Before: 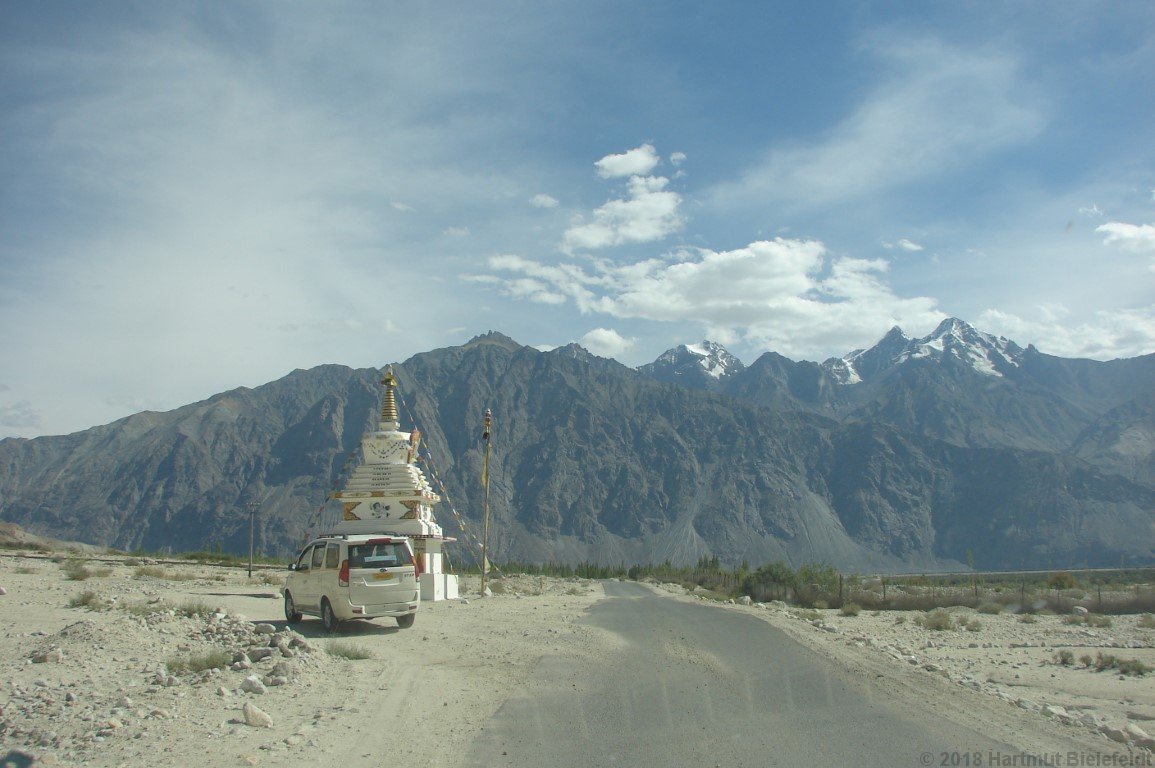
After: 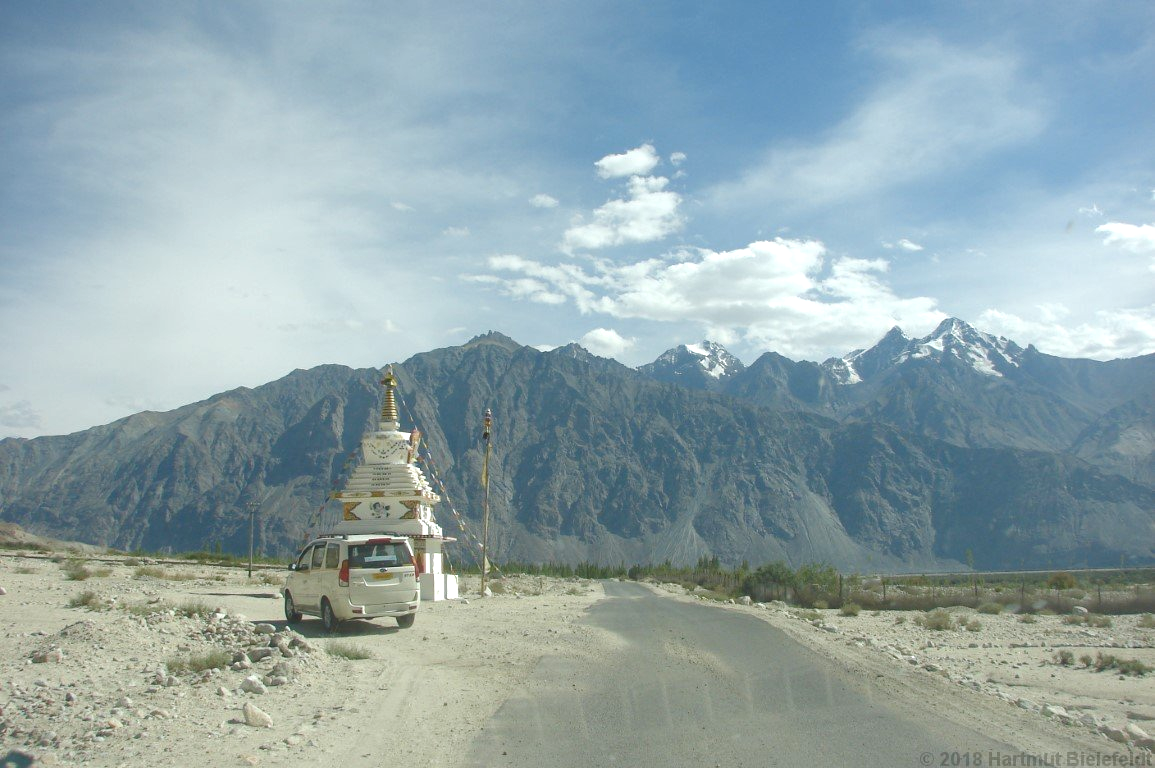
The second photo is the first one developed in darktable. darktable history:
color balance rgb: global offset › luminance 0.741%, perceptual saturation grading › global saturation 20%, perceptual saturation grading › highlights -49.302%, perceptual saturation grading › shadows 26.1%, perceptual brilliance grading › highlights 10.4%, perceptual brilliance grading › mid-tones 5.115%, global vibrance 9.93%
